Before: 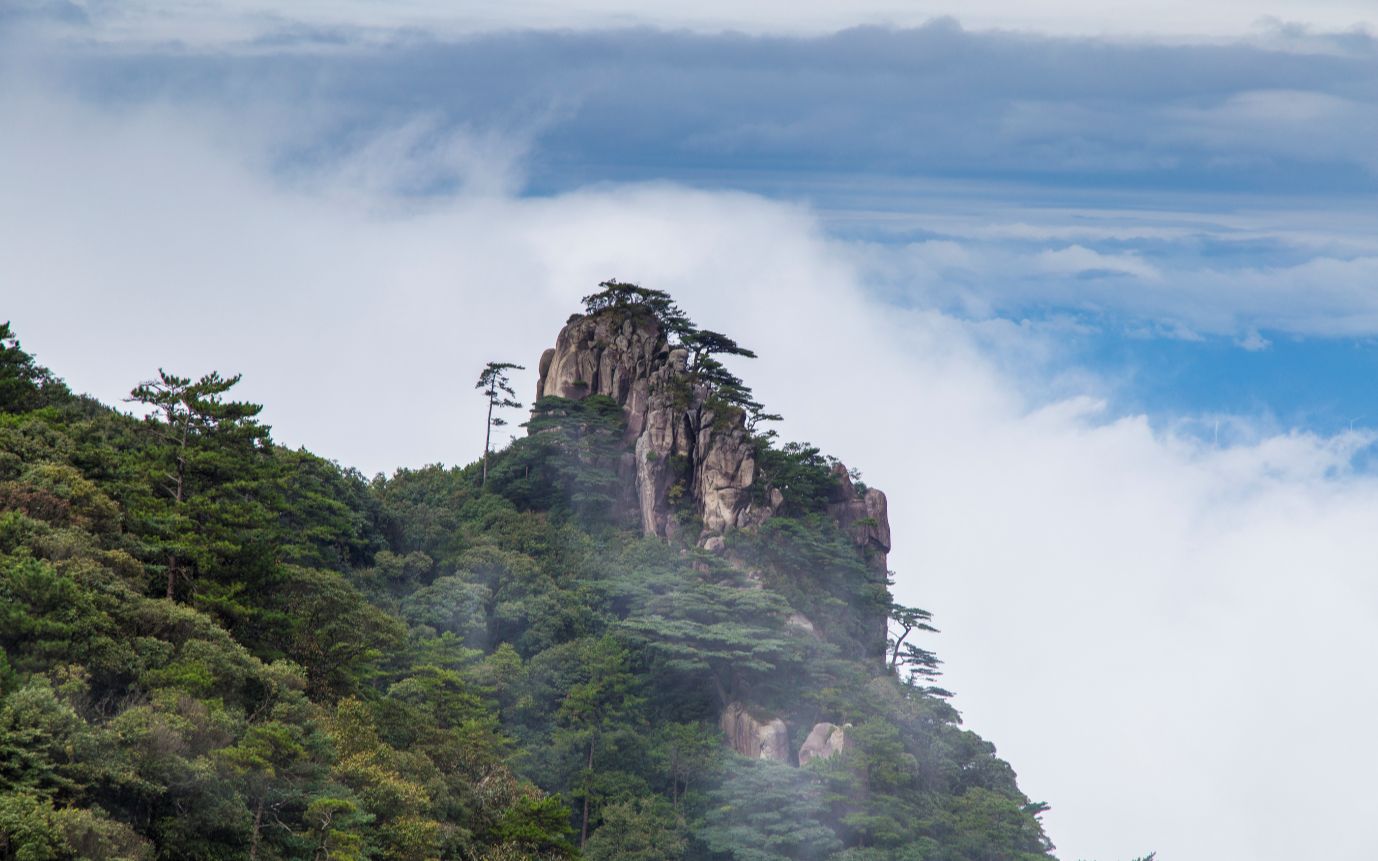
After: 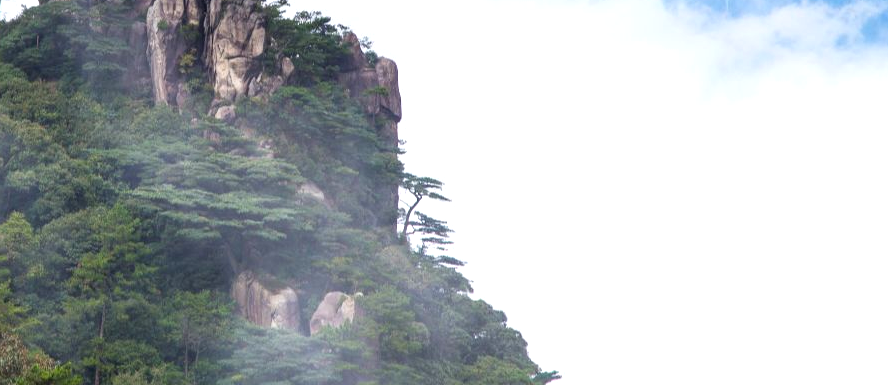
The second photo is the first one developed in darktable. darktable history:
exposure: black level correction 0, exposure 0.5 EV, compensate exposure bias true, compensate highlight preservation false
crop and rotate: left 35.509%, top 50.238%, bottom 4.934%
